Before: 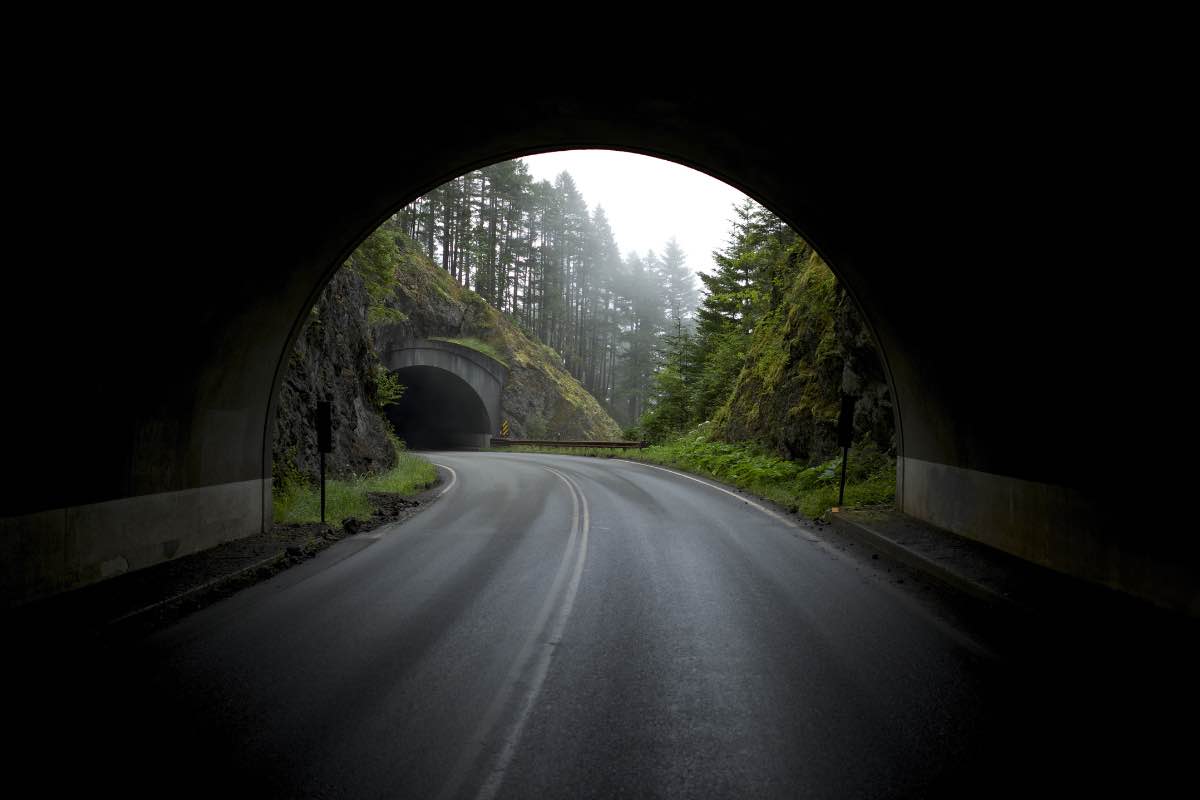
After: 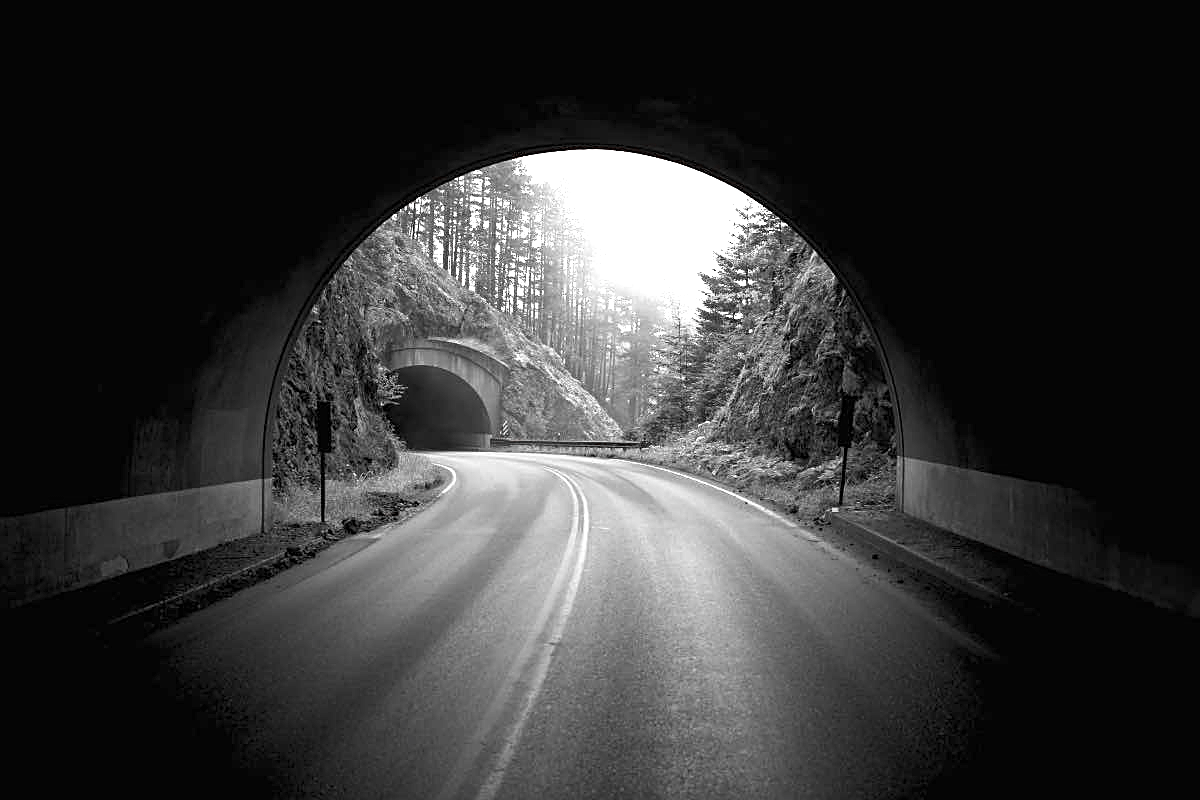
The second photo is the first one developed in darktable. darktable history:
color zones: curves: ch1 [(0, 0.006) (0.094, 0.285) (0.171, 0.001) (0.429, 0.001) (0.571, 0.003) (0.714, 0.004) (0.857, 0.004) (1, 0.006)]
sharpen: on, module defaults
exposure: black level correction 0, exposure 1.604 EV, compensate highlight preservation false
base curve: preserve colors none
